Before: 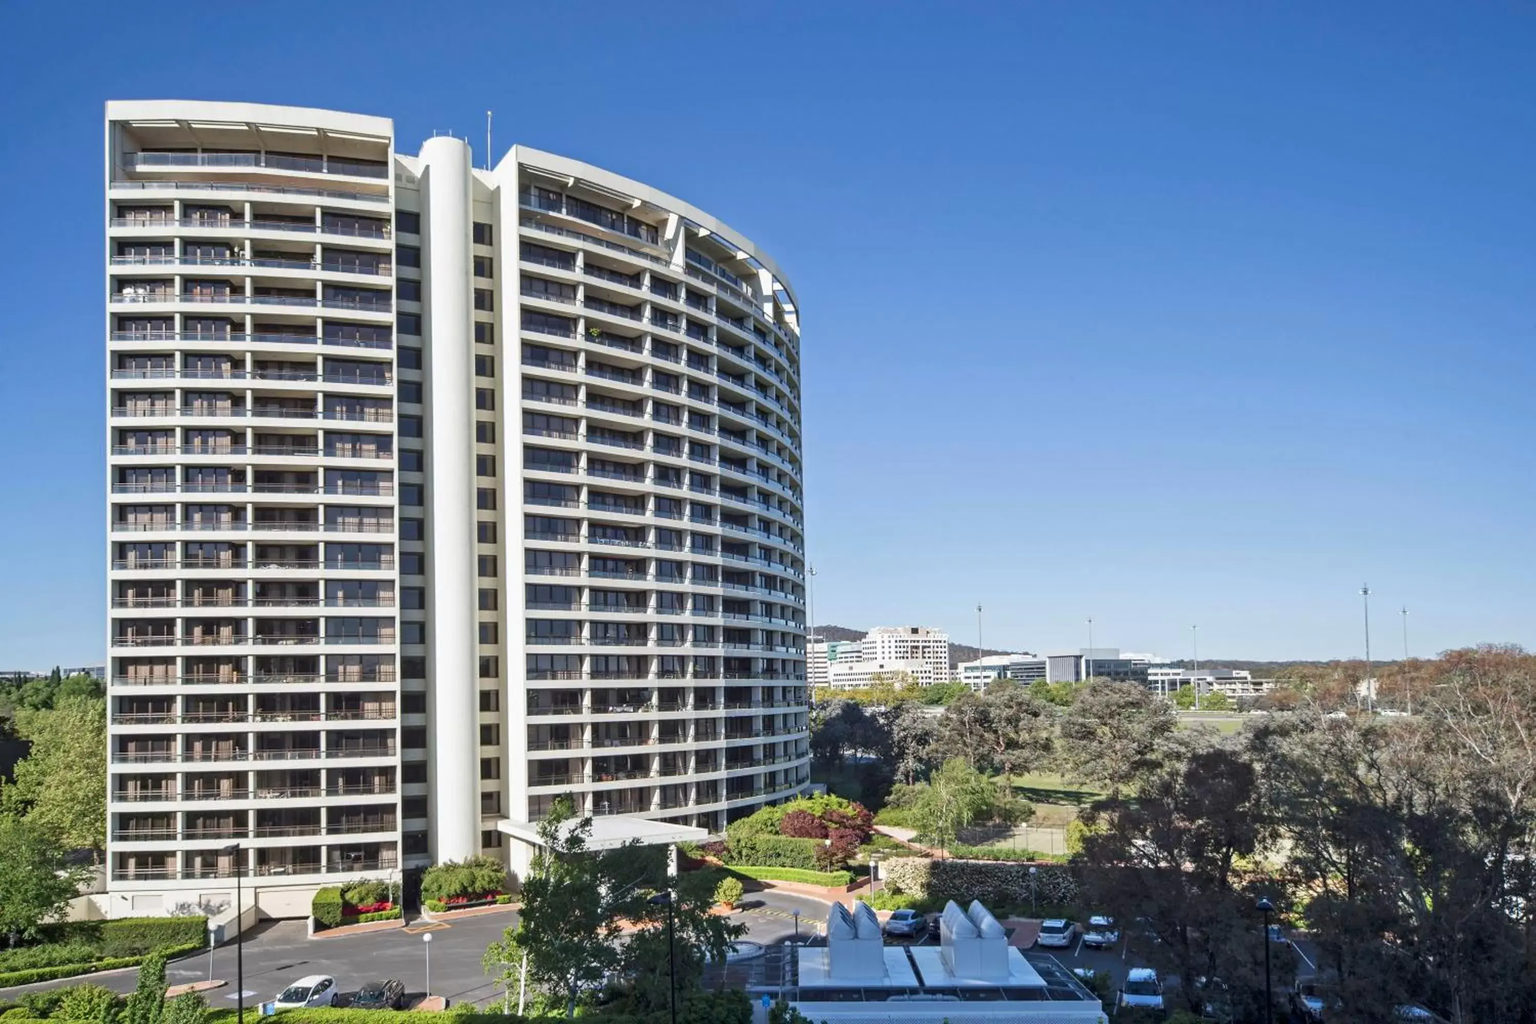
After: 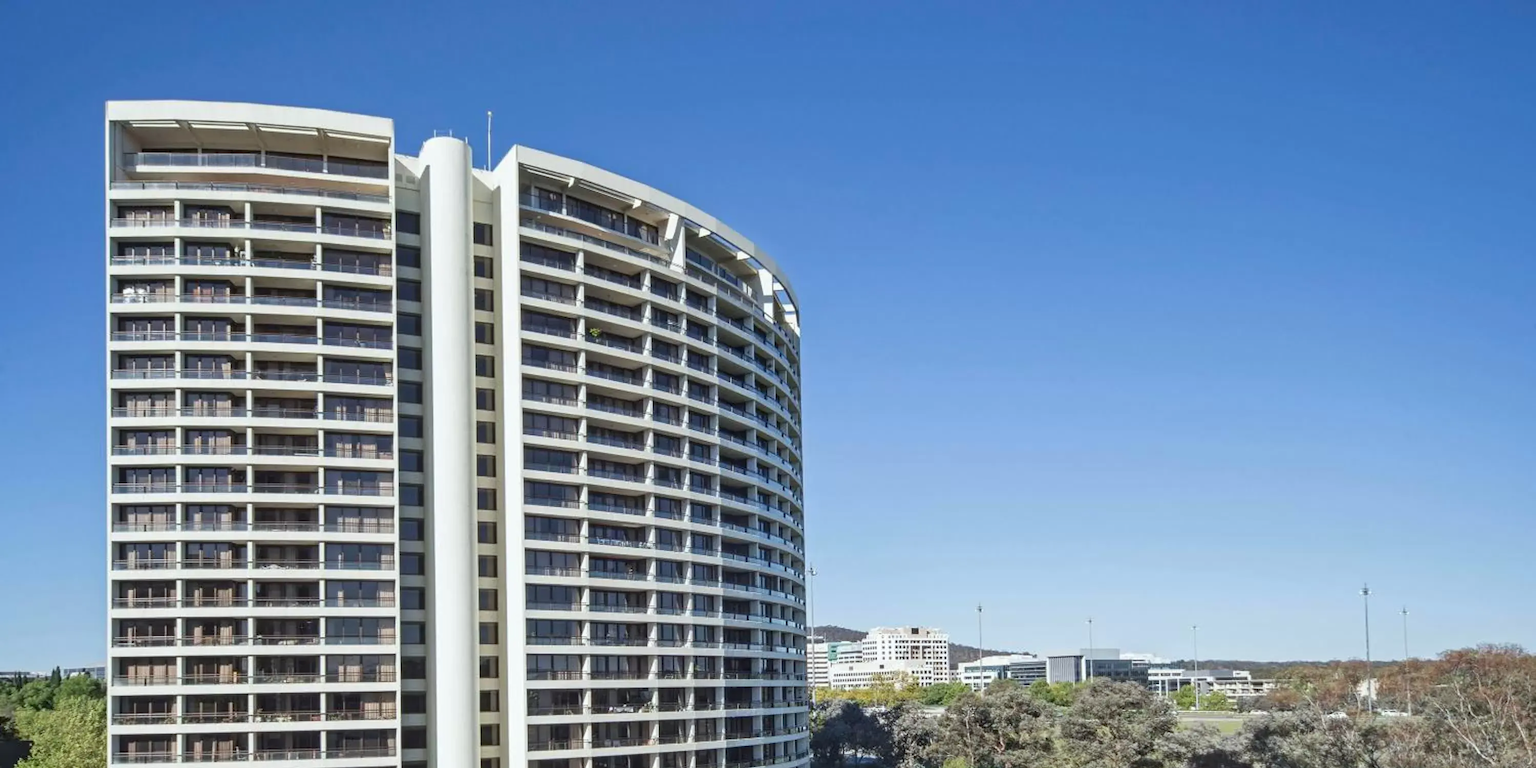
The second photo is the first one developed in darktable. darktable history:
crop: bottom 24.967%
white balance: red 0.978, blue 0.999
